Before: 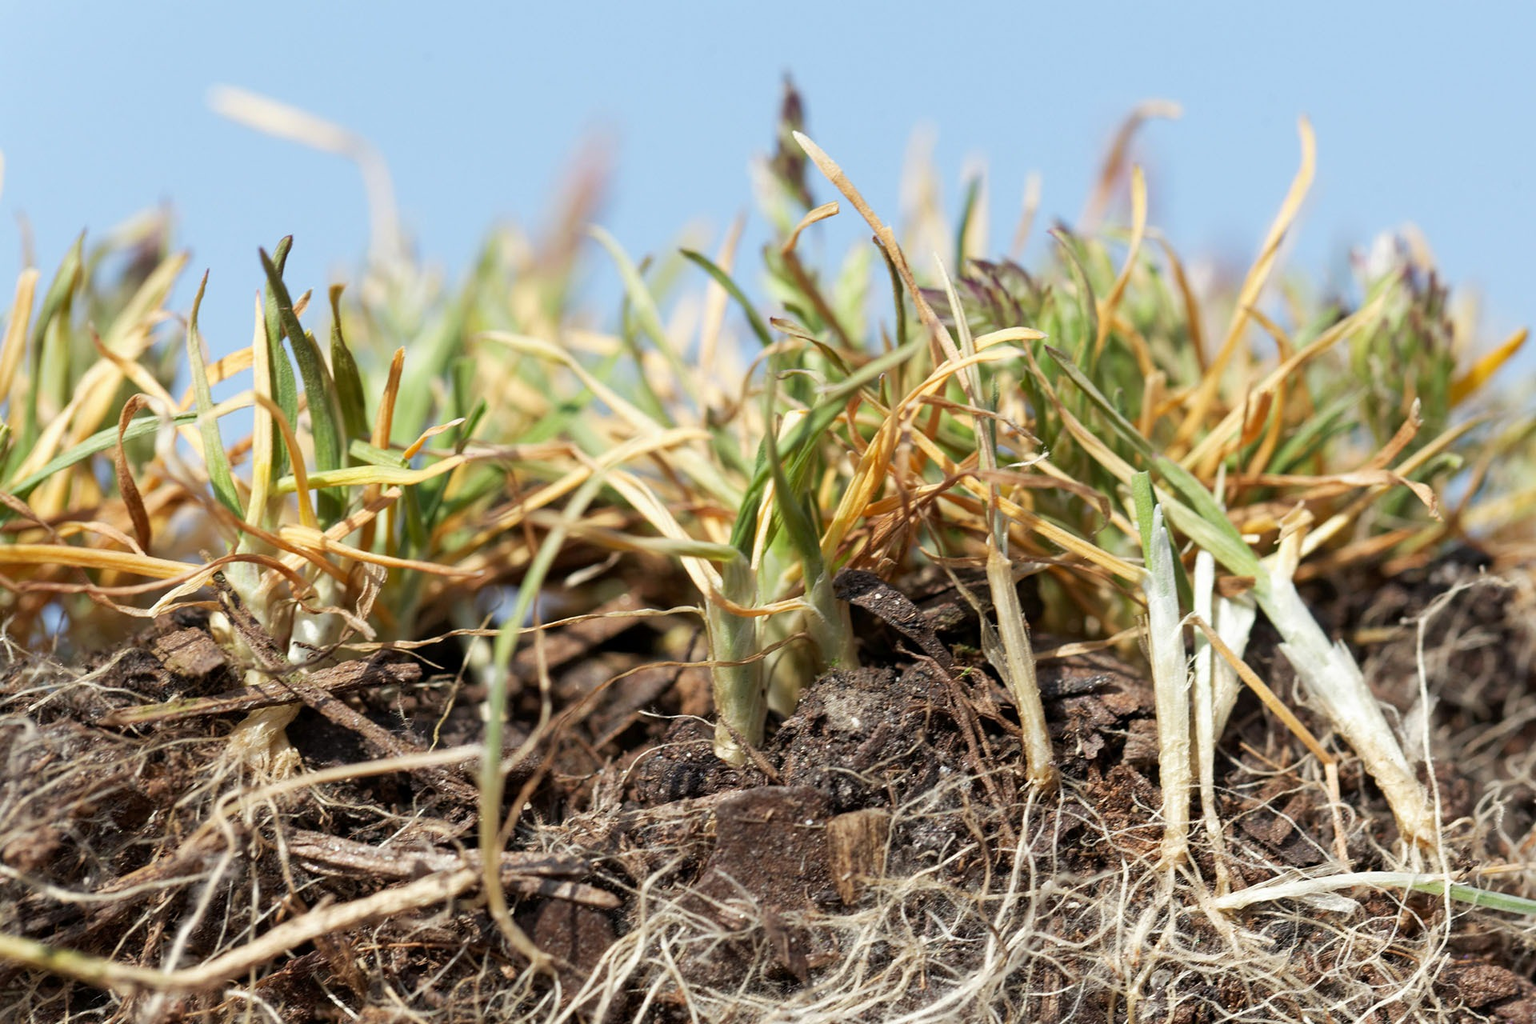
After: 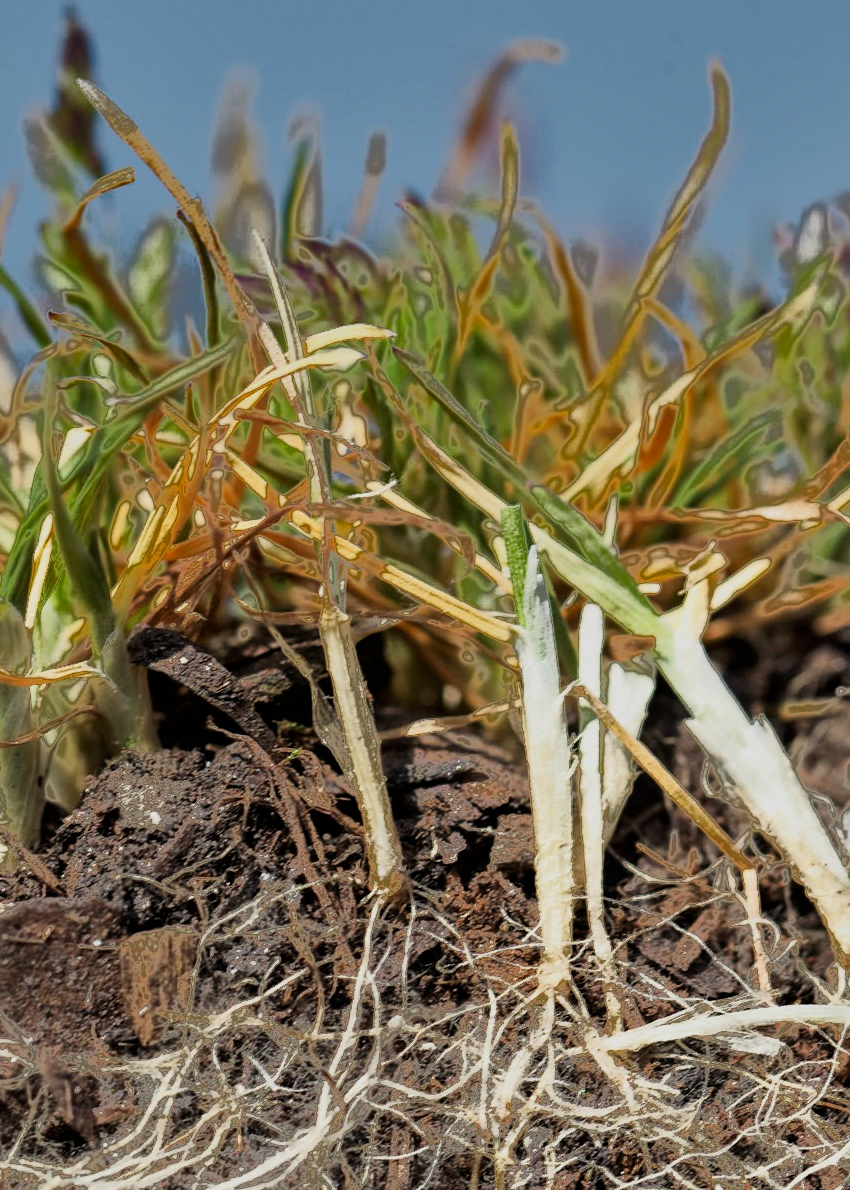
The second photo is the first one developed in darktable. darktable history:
shadows and highlights: shadows 19.13, highlights -83.41, soften with gaussian
crop: left 47.628%, top 6.643%, right 7.874%
filmic rgb: black relative exposure -8.42 EV, white relative exposure 4.68 EV, hardness 3.82, color science v6 (2022)
fill light: exposure -0.73 EV, center 0.69, width 2.2
tone equalizer: -8 EV -0.417 EV, -7 EV -0.389 EV, -6 EV -0.333 EV, -5 EV -0.222 EV, -3 EV 0.222 EV, -2 EV 0.333 EV, -1 EV 0.389 EV, +0 EV 0.417 EV, edges refinement/feathering 500, mask exposure compensation -1.57 EV, preserve details no
